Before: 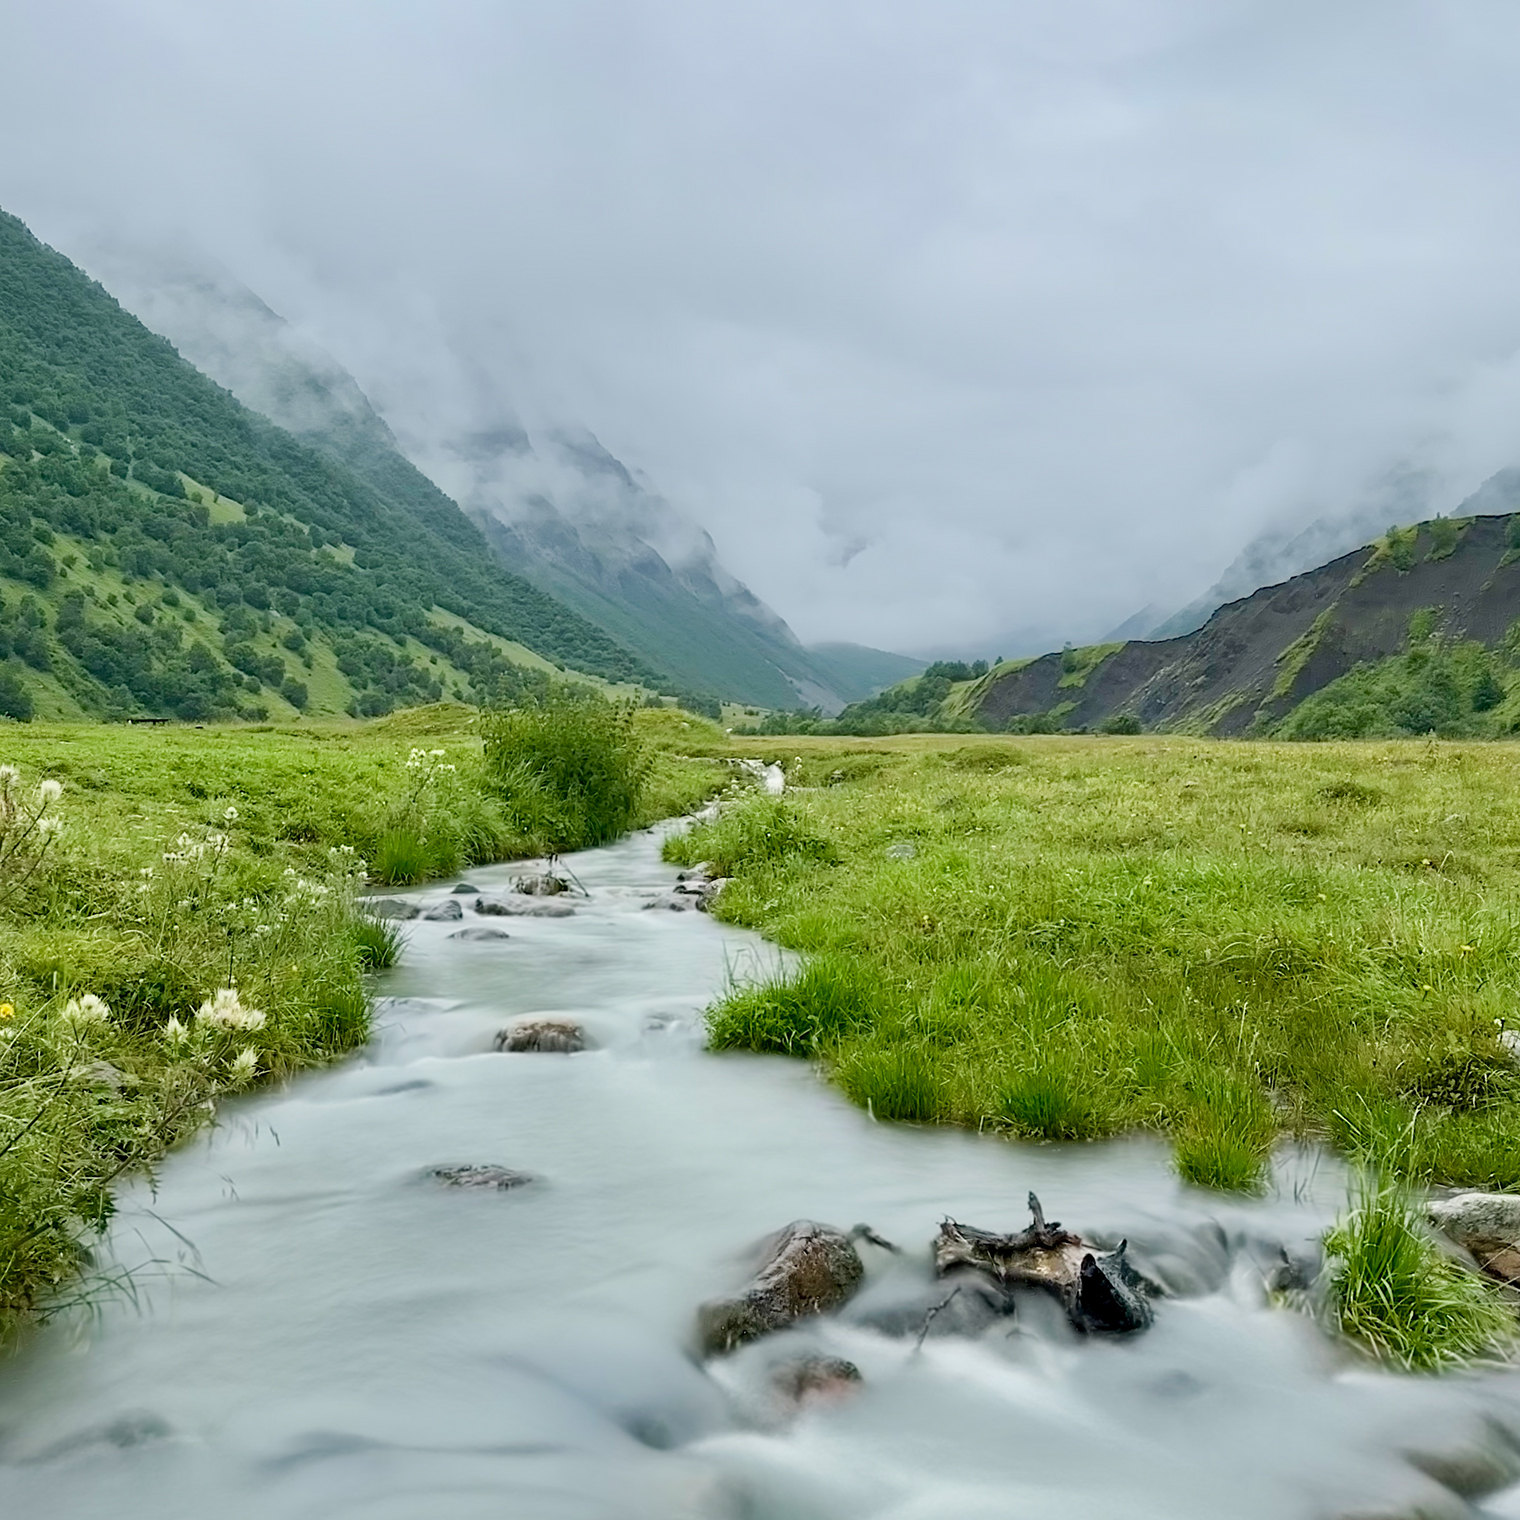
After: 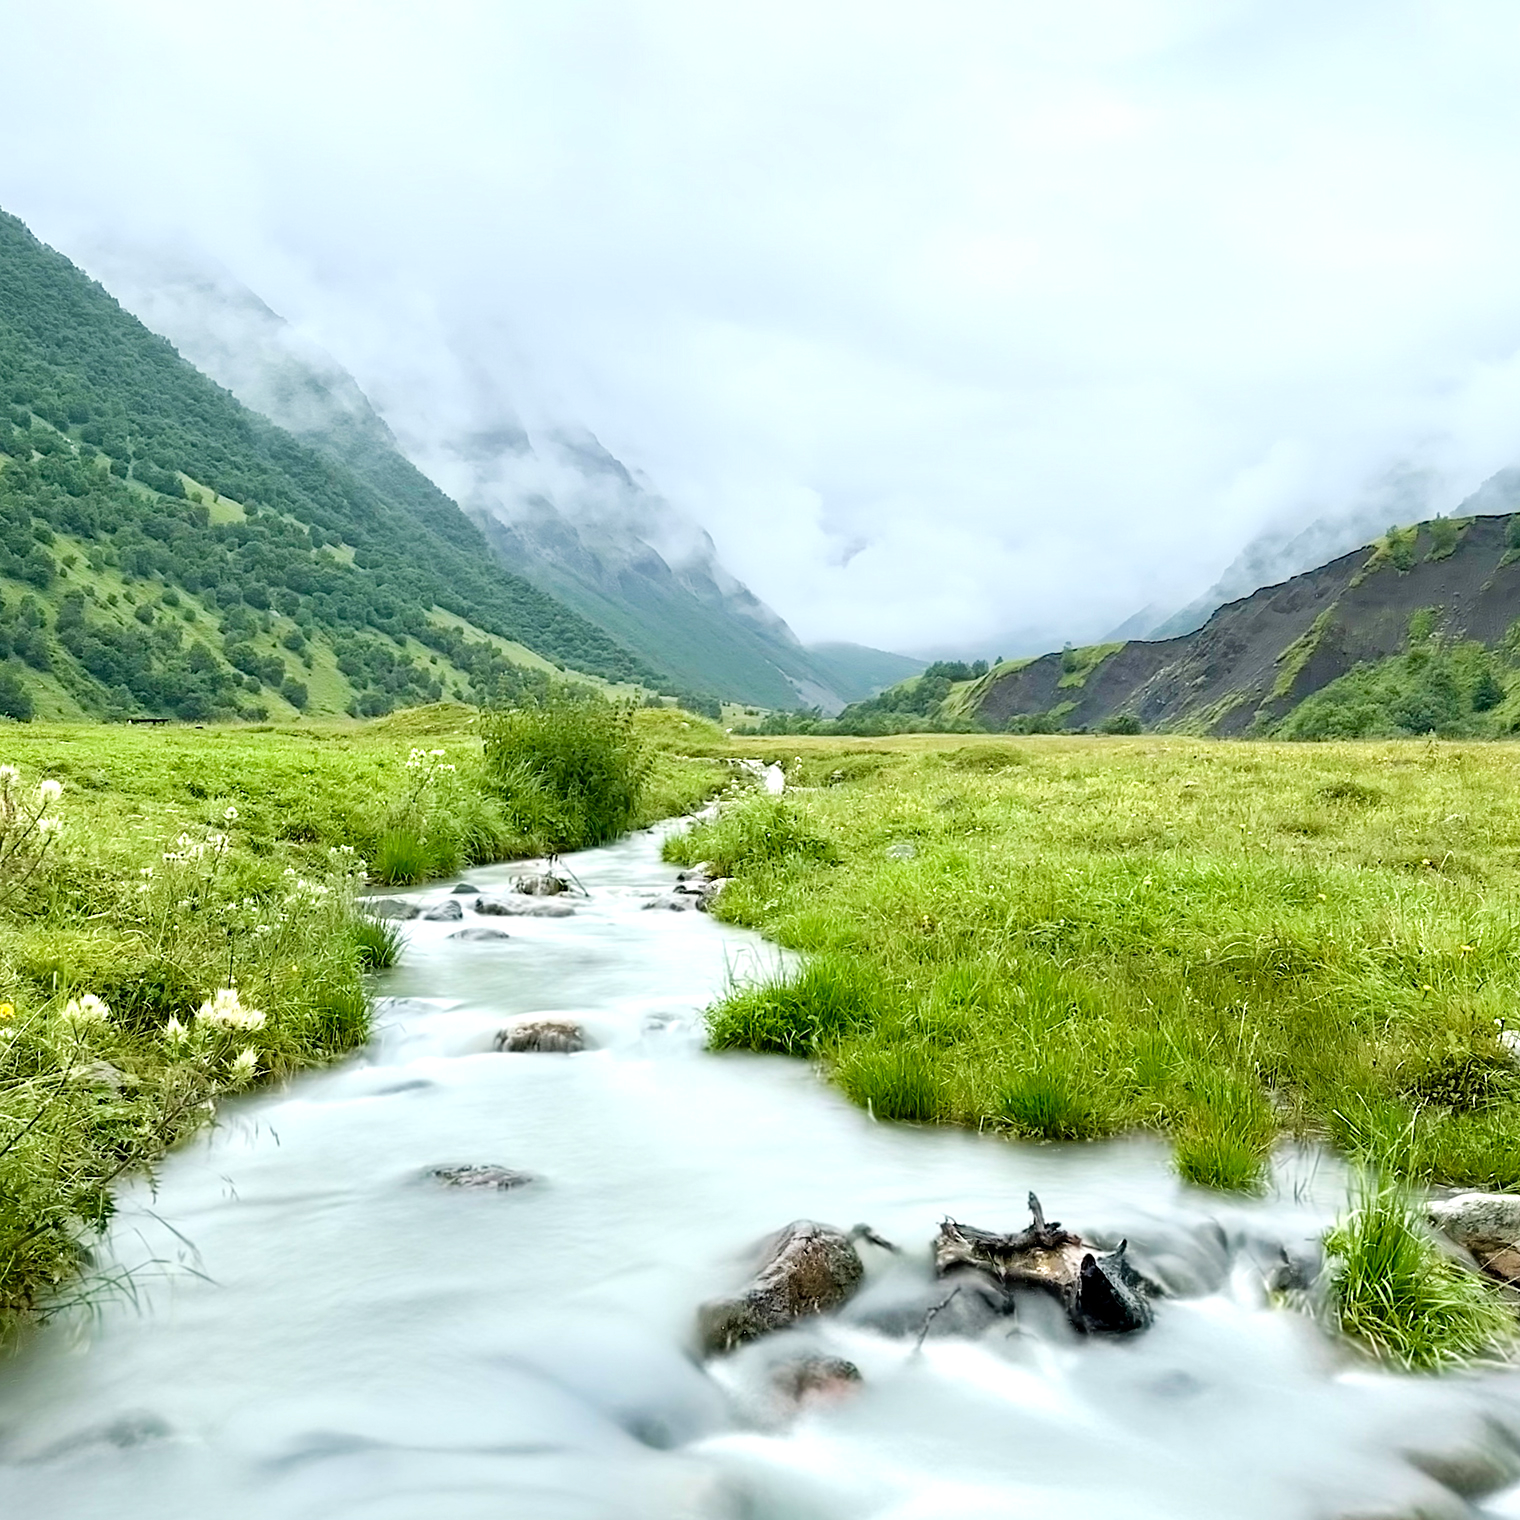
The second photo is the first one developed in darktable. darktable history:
tone equalizer: -8 EV -0.732 EV, -7 EV -0.737 EV, -6 EV -0.604 EV, -5 EV -0.384 EV, -3 EV 0.396 EV, -2 EV 0.6 EV, -1 EV 0.684 EV, +0 EV 0.767 EV
